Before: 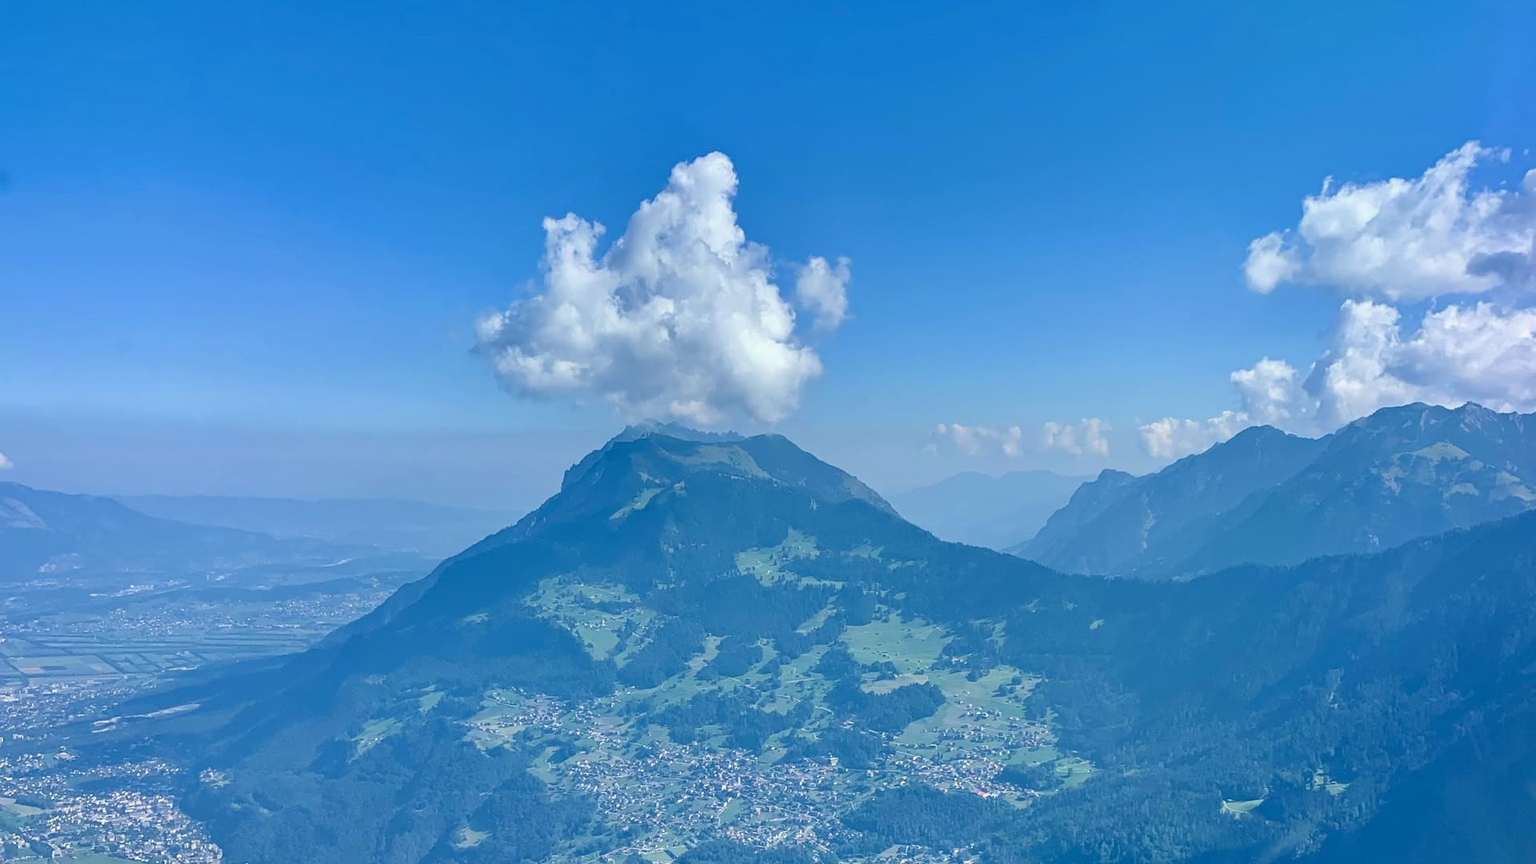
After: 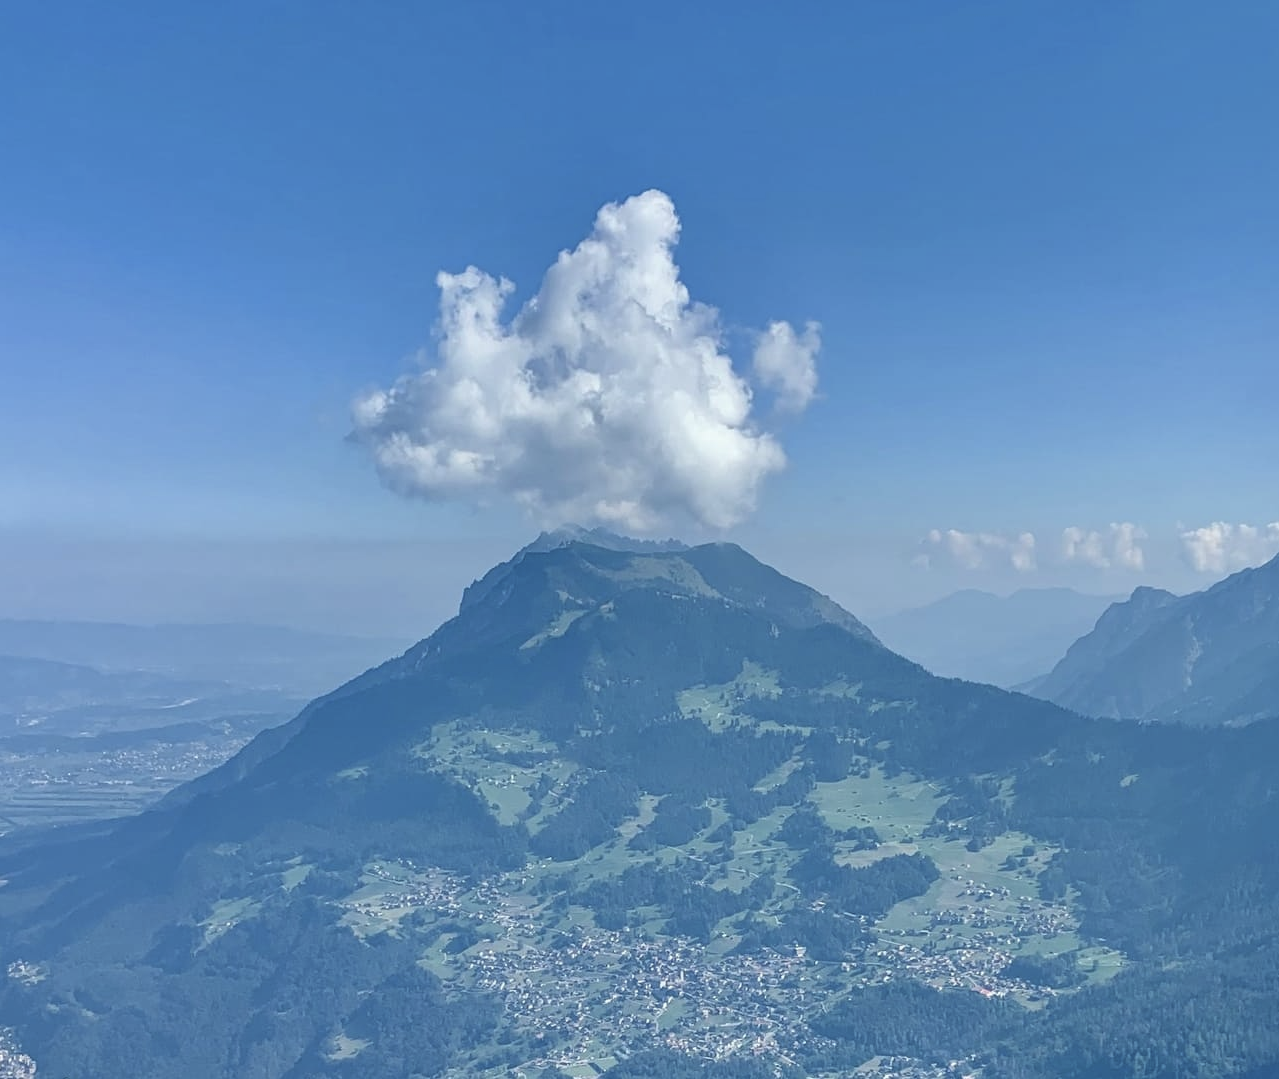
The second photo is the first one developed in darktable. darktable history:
crop and rotate: left 12.648%, right 20.685%
color balance: input saturation 100.43%, contrast fulcrum 14.22%, output saturation 70.41%
